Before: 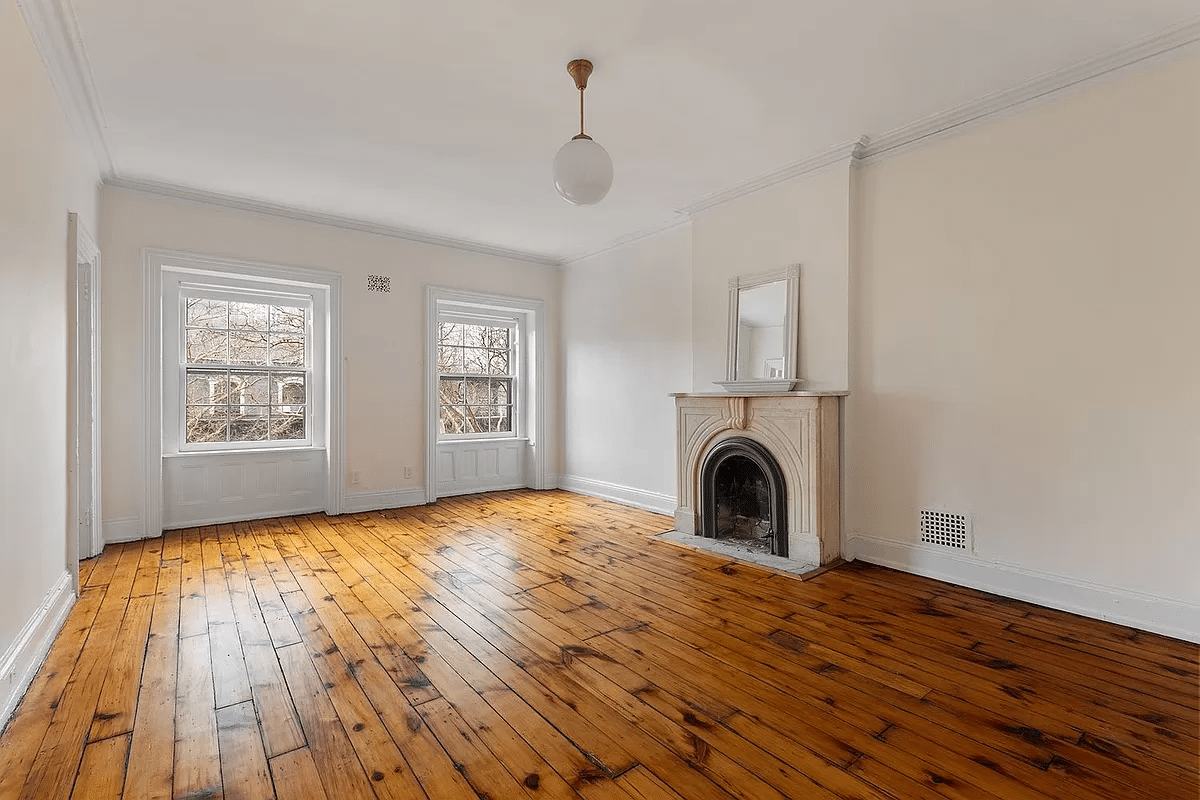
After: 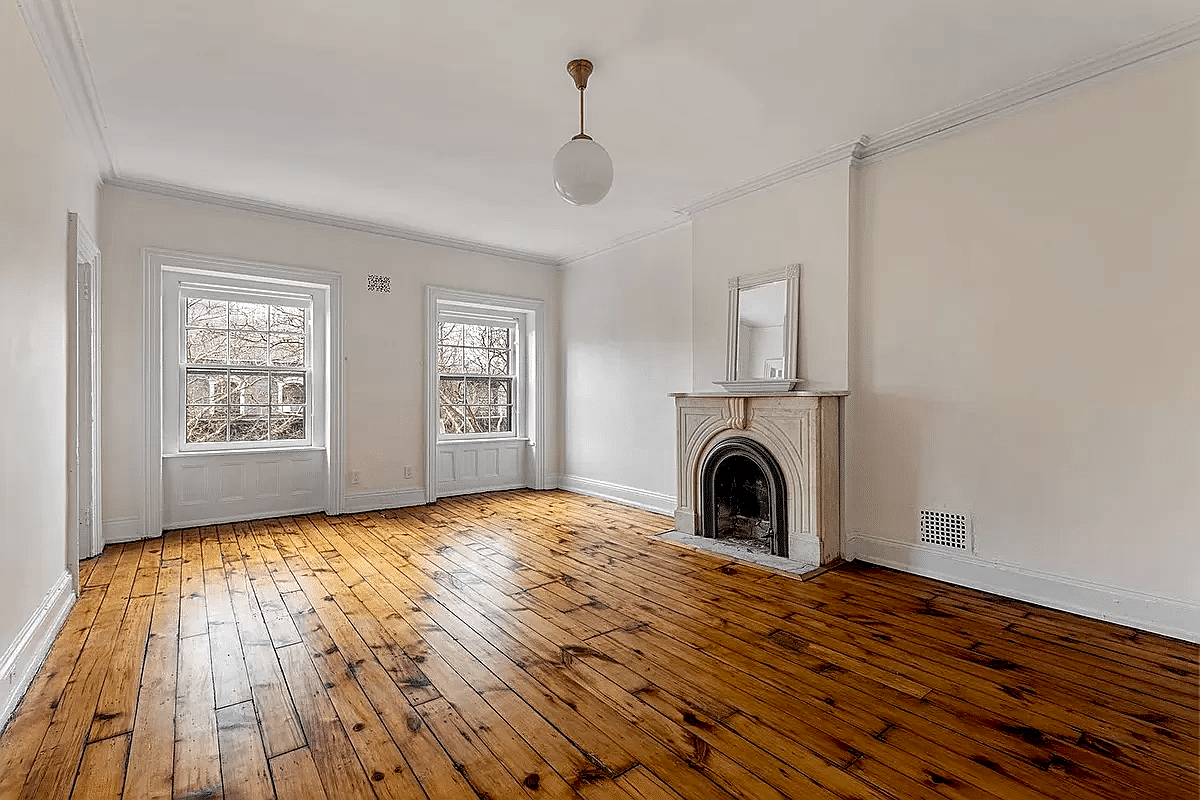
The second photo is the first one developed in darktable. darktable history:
sharpen: on, module defaults
local contrast: on, module defaults
color zones: curves: ch0 [(0, 0.5) (0.143, 0.5) (0.286, 0.5) (0.429, 0.504) (0.571, 0.5) (0.714, 0.509) (0.857, 0.5) (1, 0.5)]; ch1 [(0, 0.425) (0.143, 0.425) (0.286, 0.375) (0.429, 0.405) (0.571, 0.5) (0.714, 0.47) (0.857, 0.425) (1, 0.435)]; ch2 [(0, 0.5) (0.143, 0.5) (0.286, 0.5) (0.429, 0.517) (0.571, 0.5) (0.714, 0.51) (0.857, 0.5) (1, 0.5)]
exposure: black level correction 0.01, exposure 0.014 EV, compensate highlight preservation false
